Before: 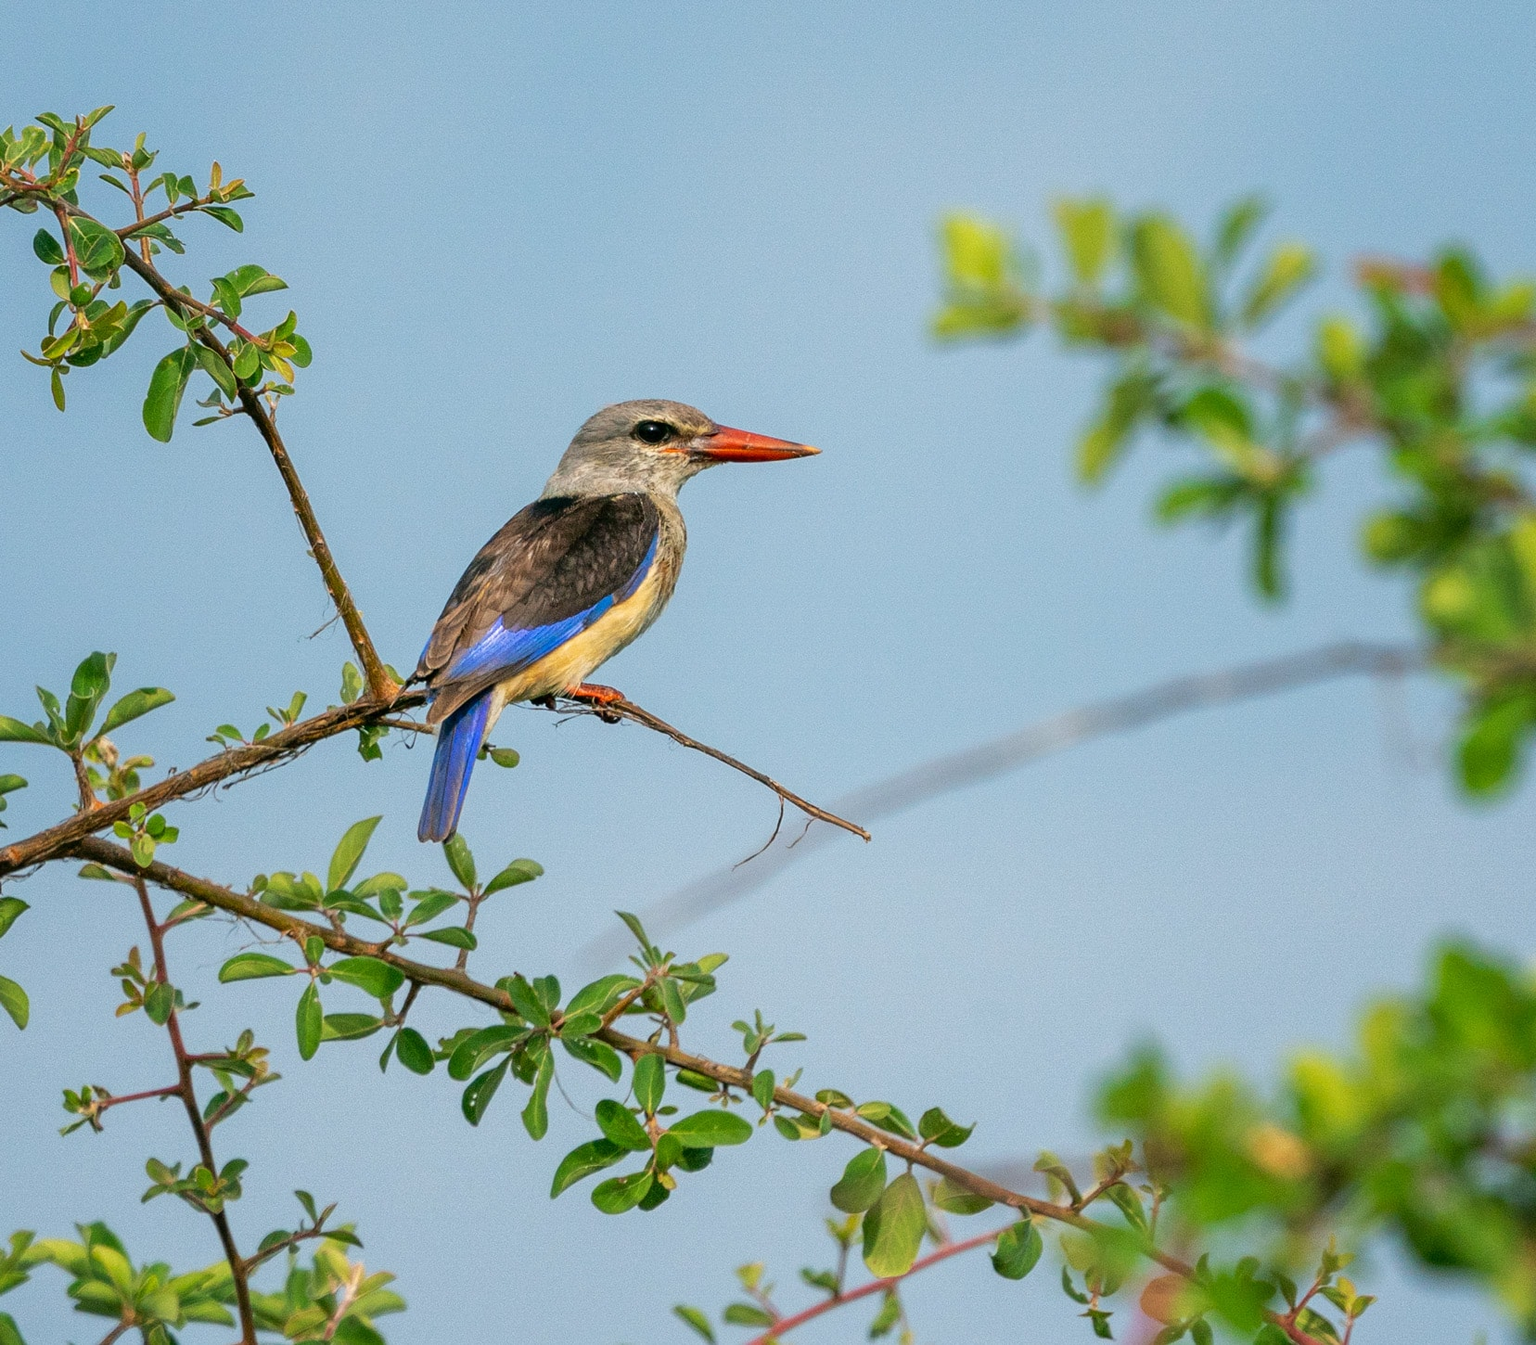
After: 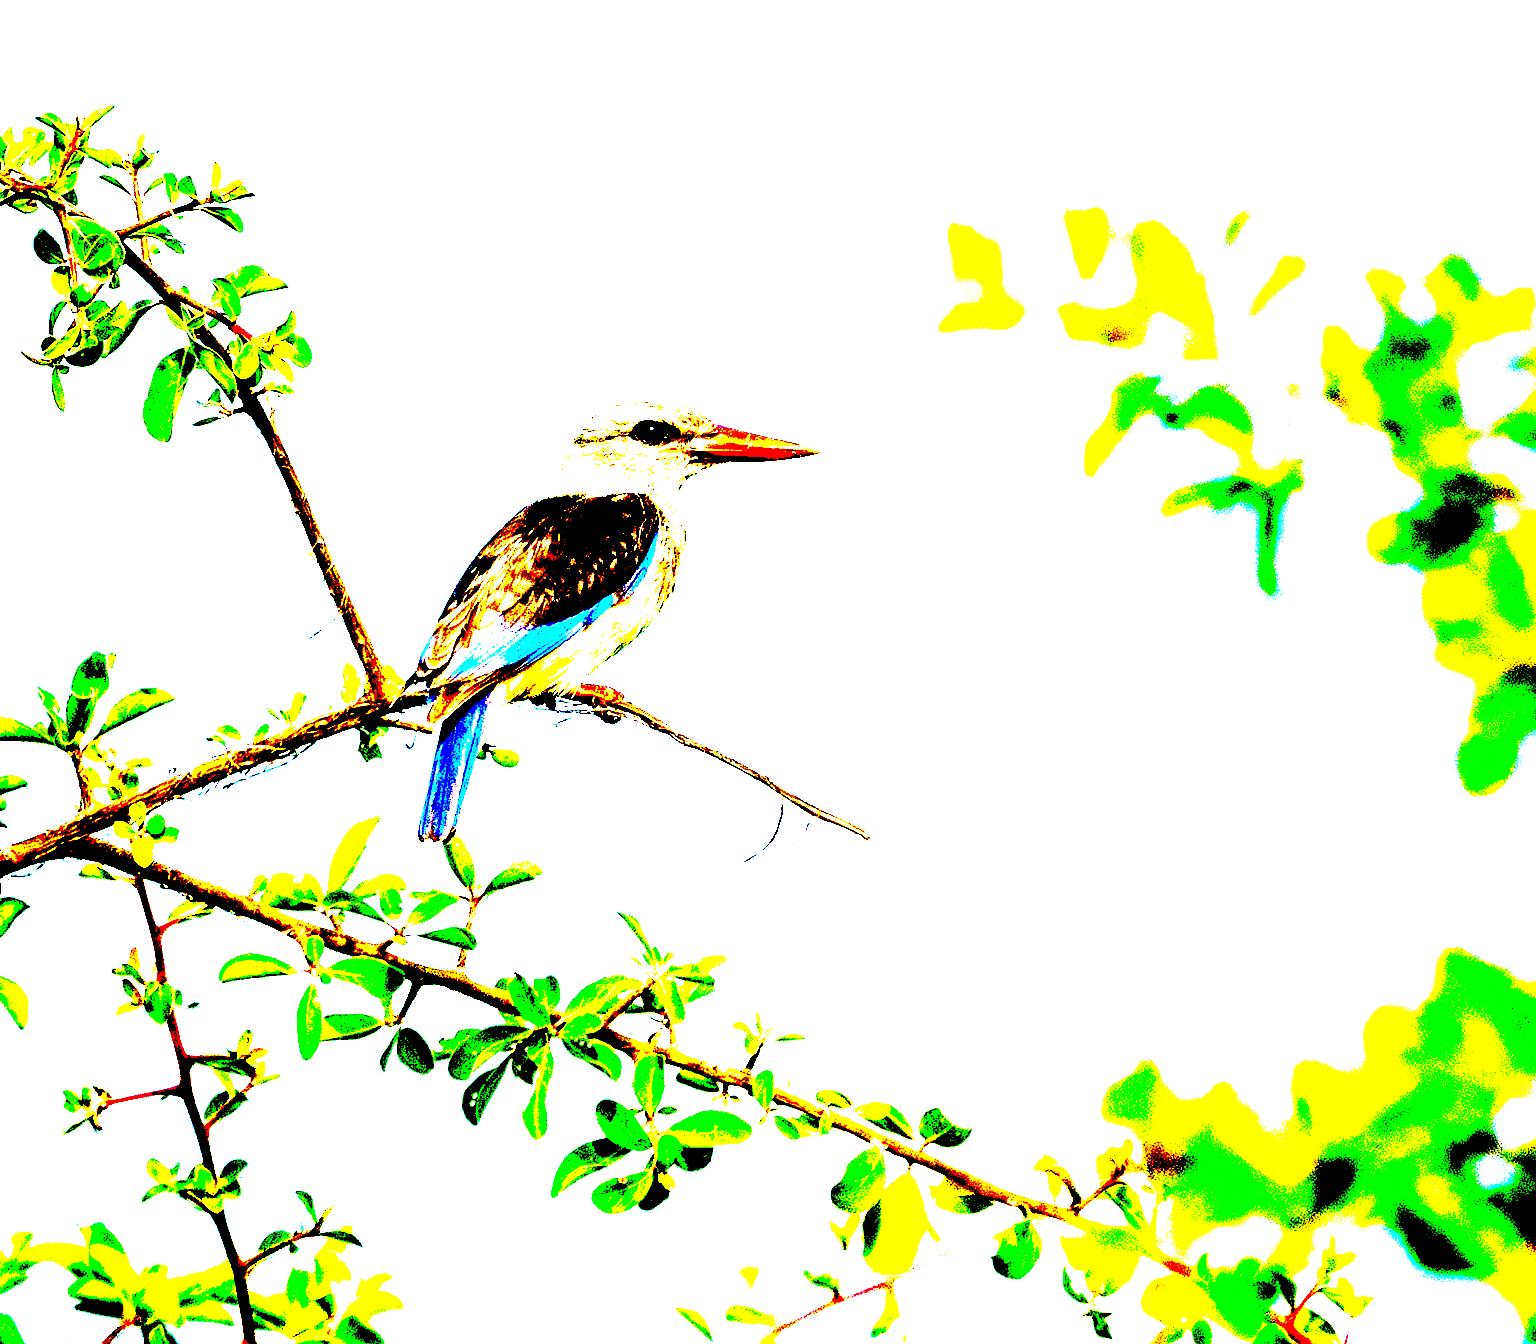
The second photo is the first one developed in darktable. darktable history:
exposure: black level correction 0.1, exposure 3.027 EV, compensate exposure bias true, compensate highlight preservation false
